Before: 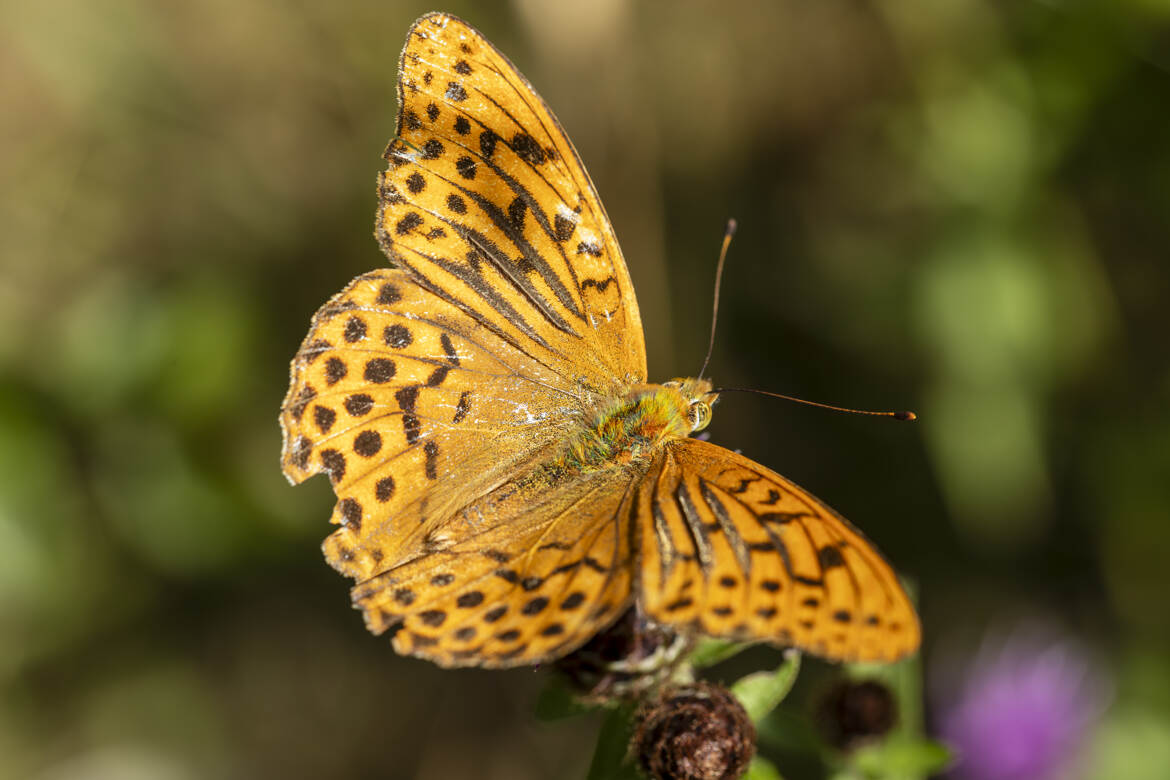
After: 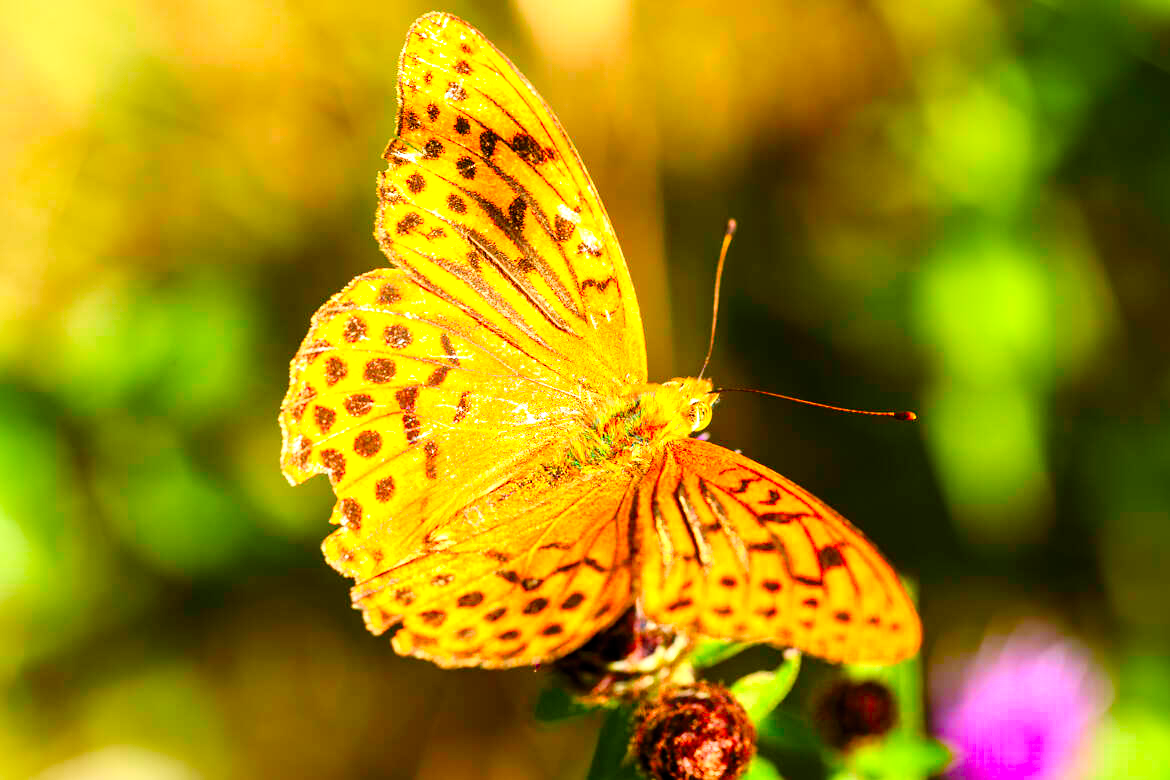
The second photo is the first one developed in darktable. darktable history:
exposure: exposure 0.34 EV, compensate highlight preservation false
contrast brightness saturation: contrast 0.197, brightness 0.197, saturation 0.814
color balance rgb: perceptual saturation grading › global saturation 20%, perceptual saturation grading › highlights -50.366%, perceptual saturation grading › shadows 30.498%, perceptual brilliance grading › global brilliance 11.046%, global vibrance 20%
tone equalizer: -8 EV -0.446 EV, -7 EV -0.358 EV, -6 EV -0.309 EV, -5 EV -0.231 EV, -3 EV 0.238 EV, -2 EV 0.341 EV, -1 EV 0.403 EV, +0 EV 0.398 EV
